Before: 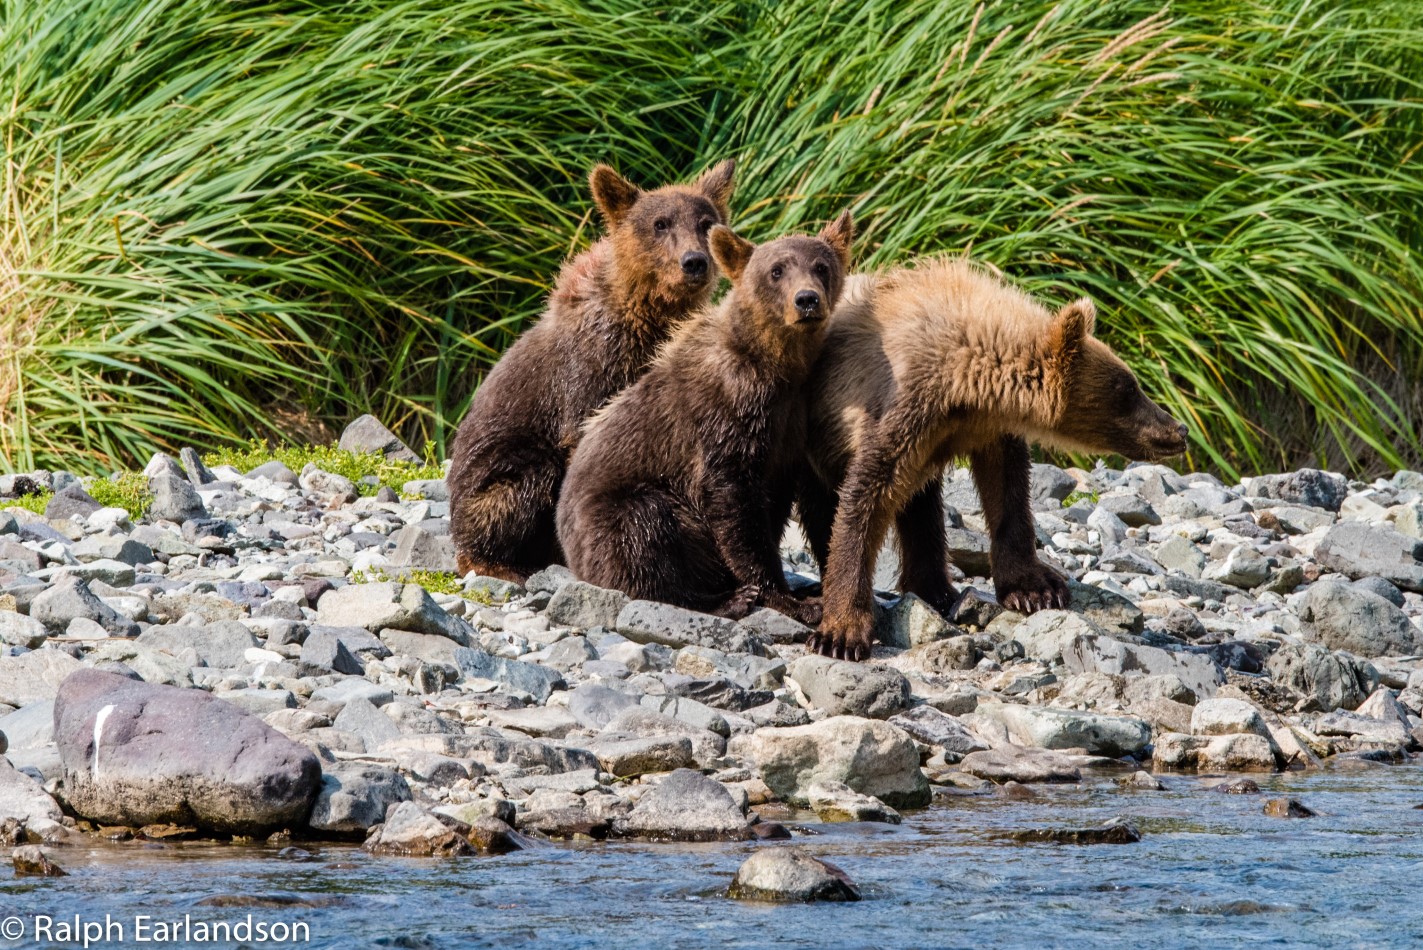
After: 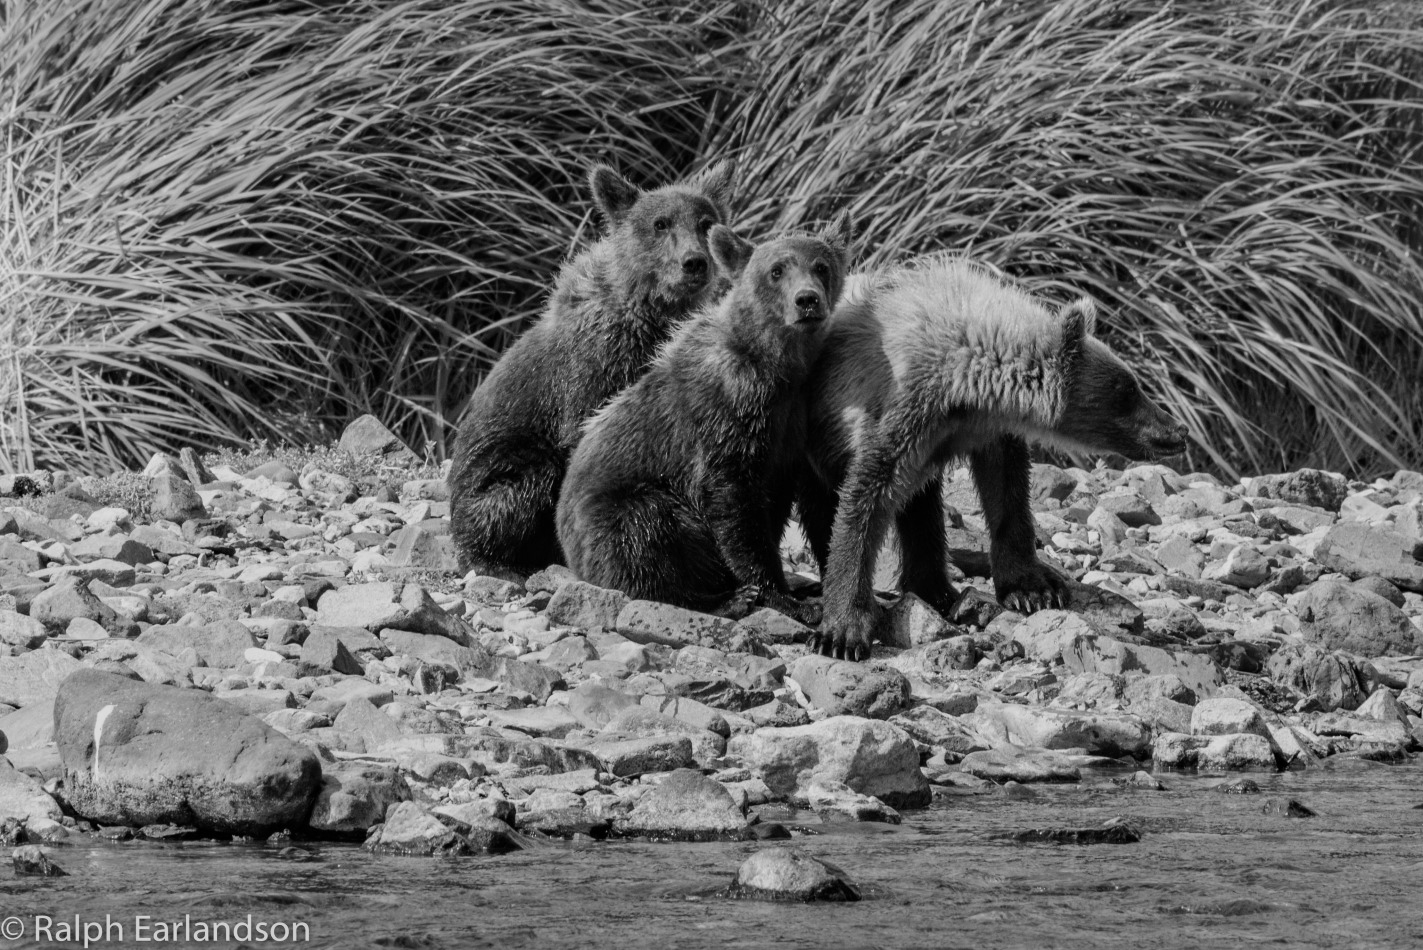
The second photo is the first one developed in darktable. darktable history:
monochrome: a 26.22, b 42.67, size 0.8
exposure: exposure -0.177 EV, compensate highlight preservation false
